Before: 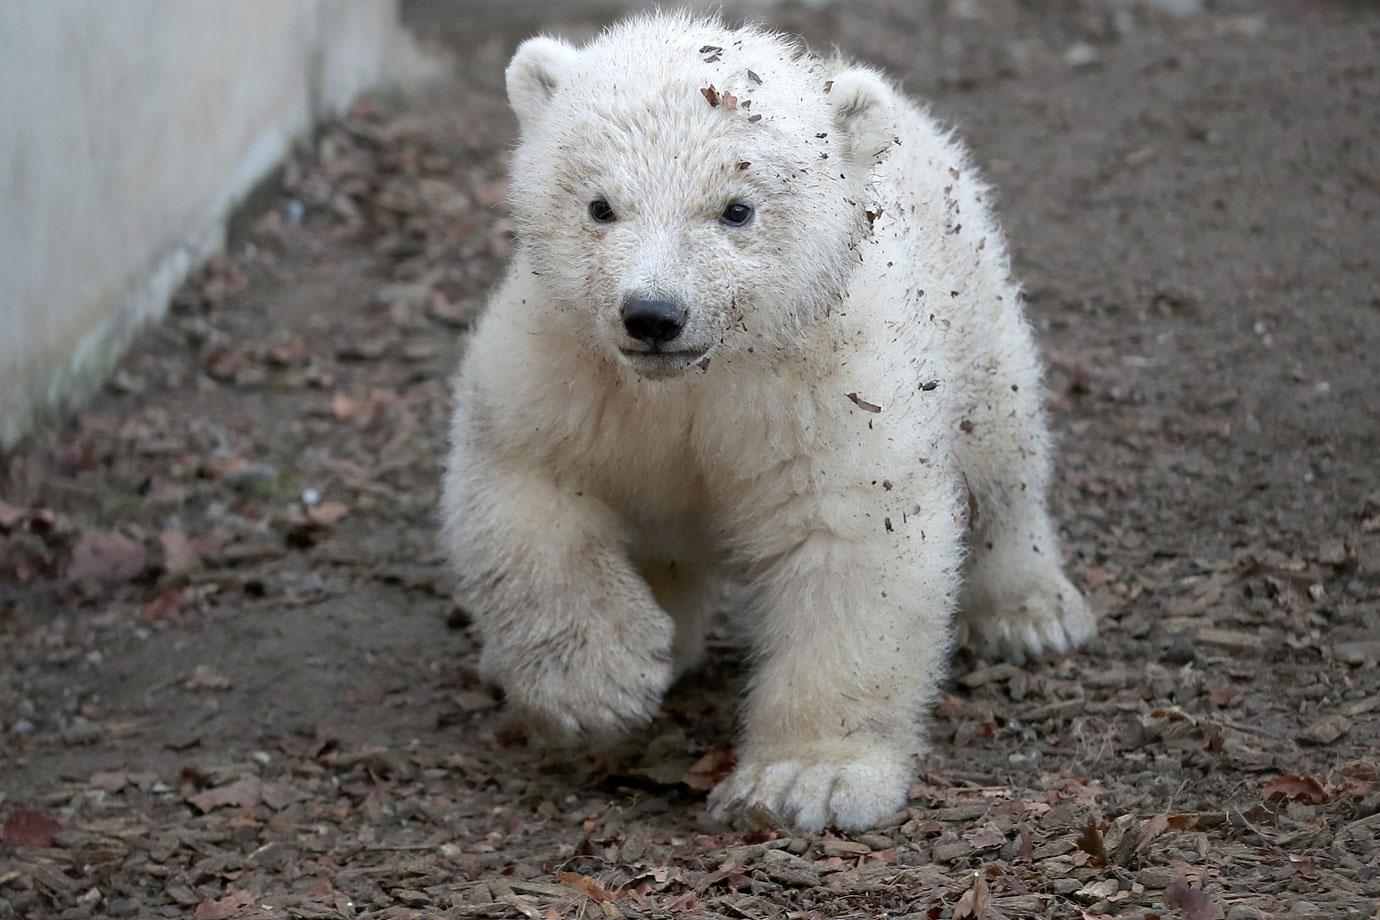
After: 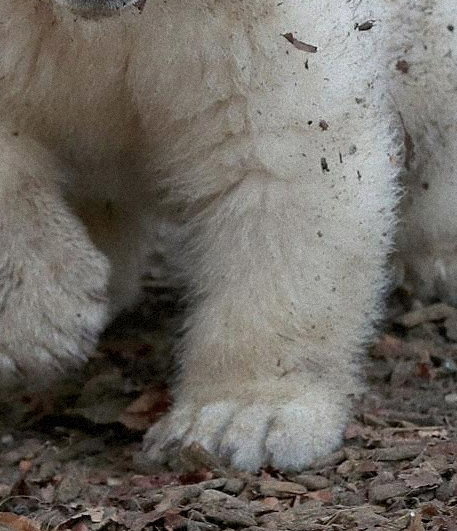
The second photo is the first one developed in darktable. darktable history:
grain: mid-tones bias 0%
exposure: exposure -0.21 EV, compensate highlight preservation false
crop: left 40.878%, top 39.176%, right 25.993%, bottom 3.081%
